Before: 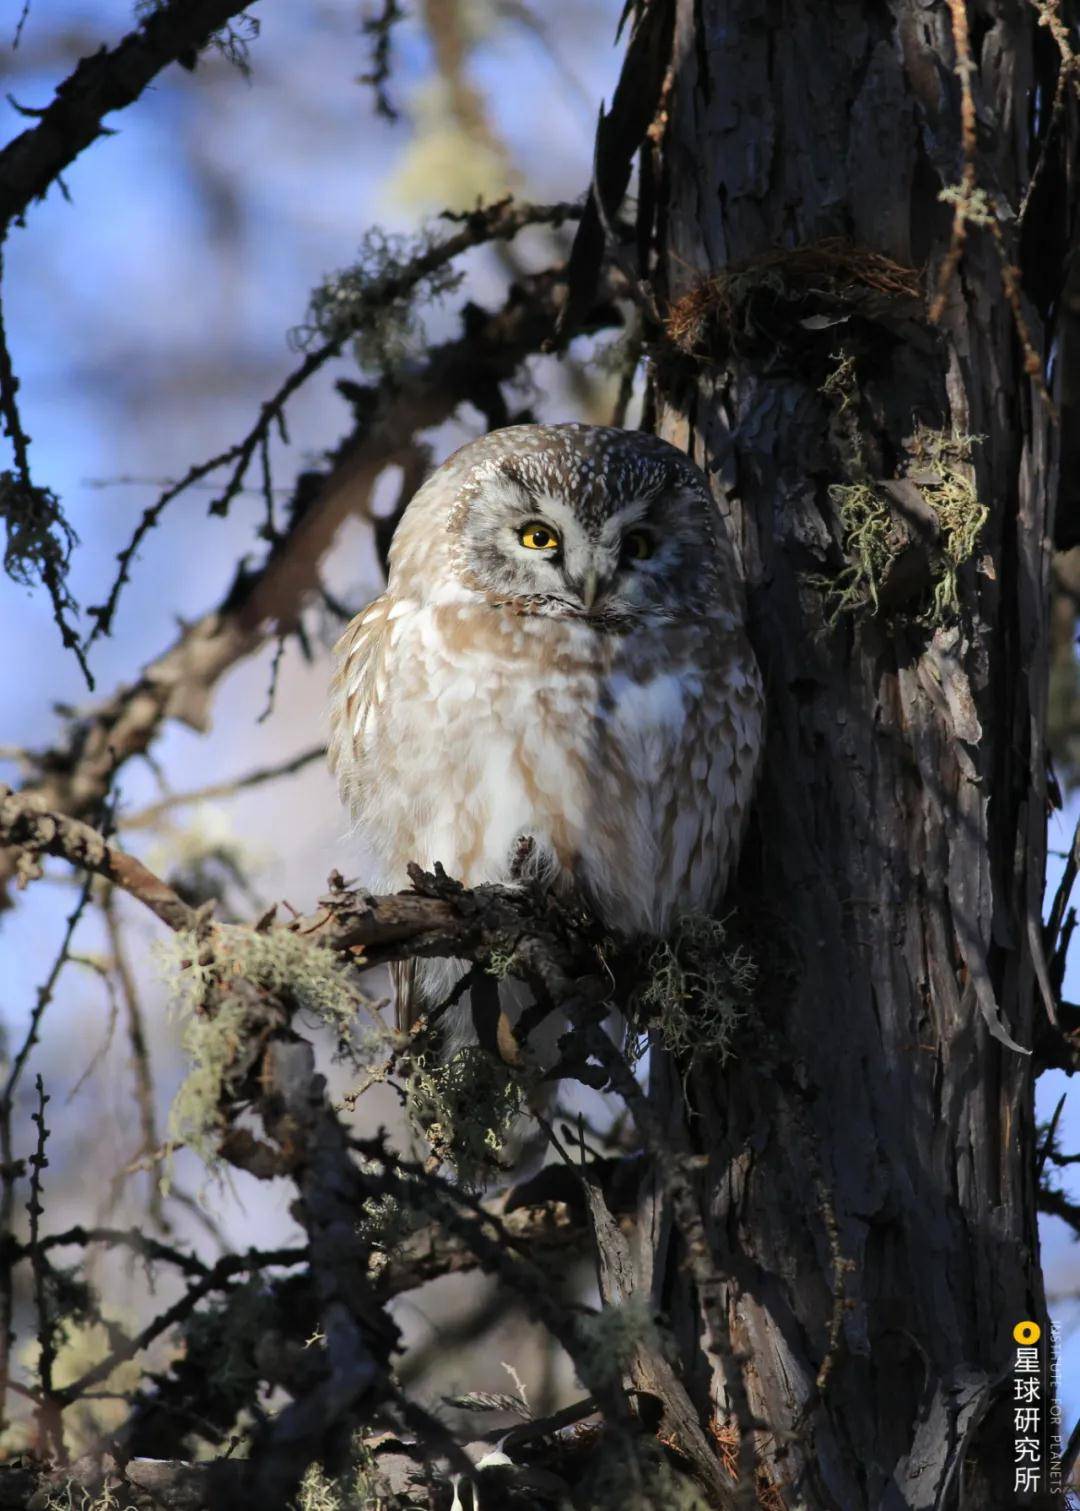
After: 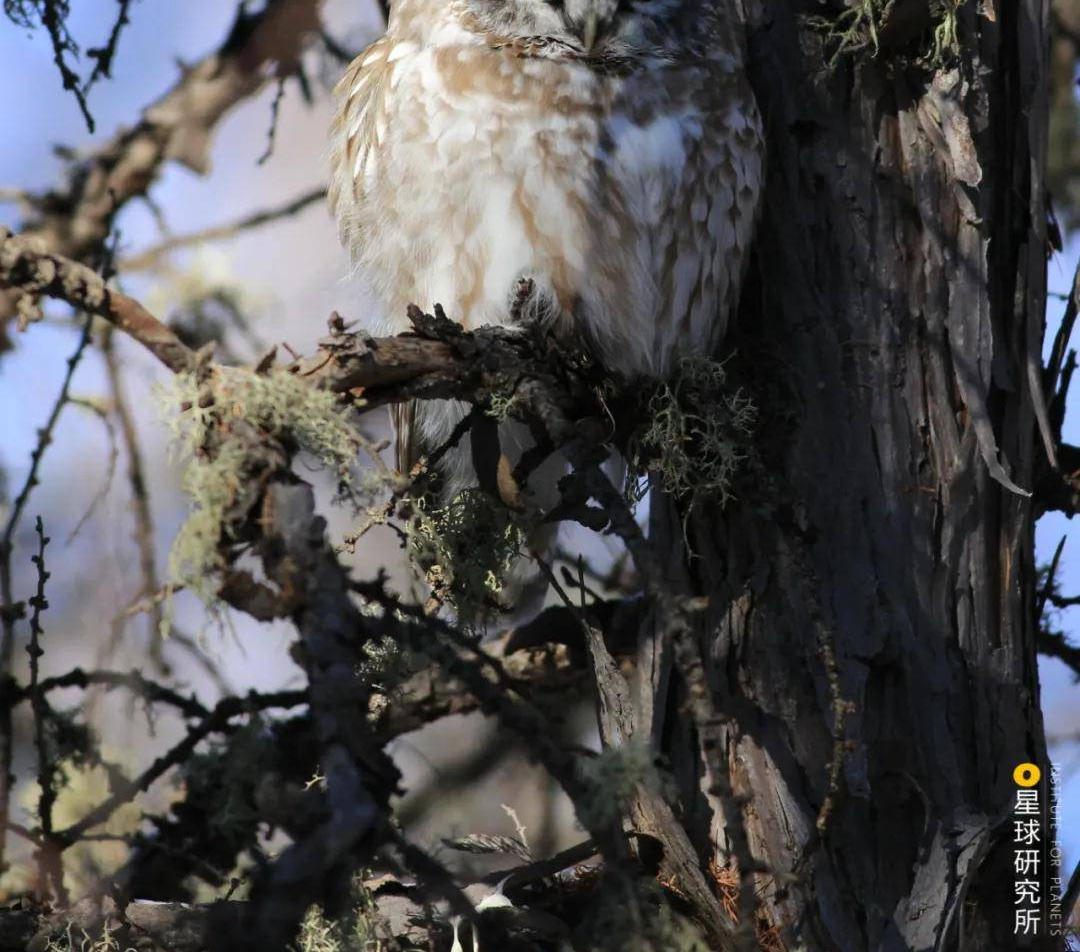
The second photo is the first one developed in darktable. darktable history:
crop and rotate: top 36.982%
